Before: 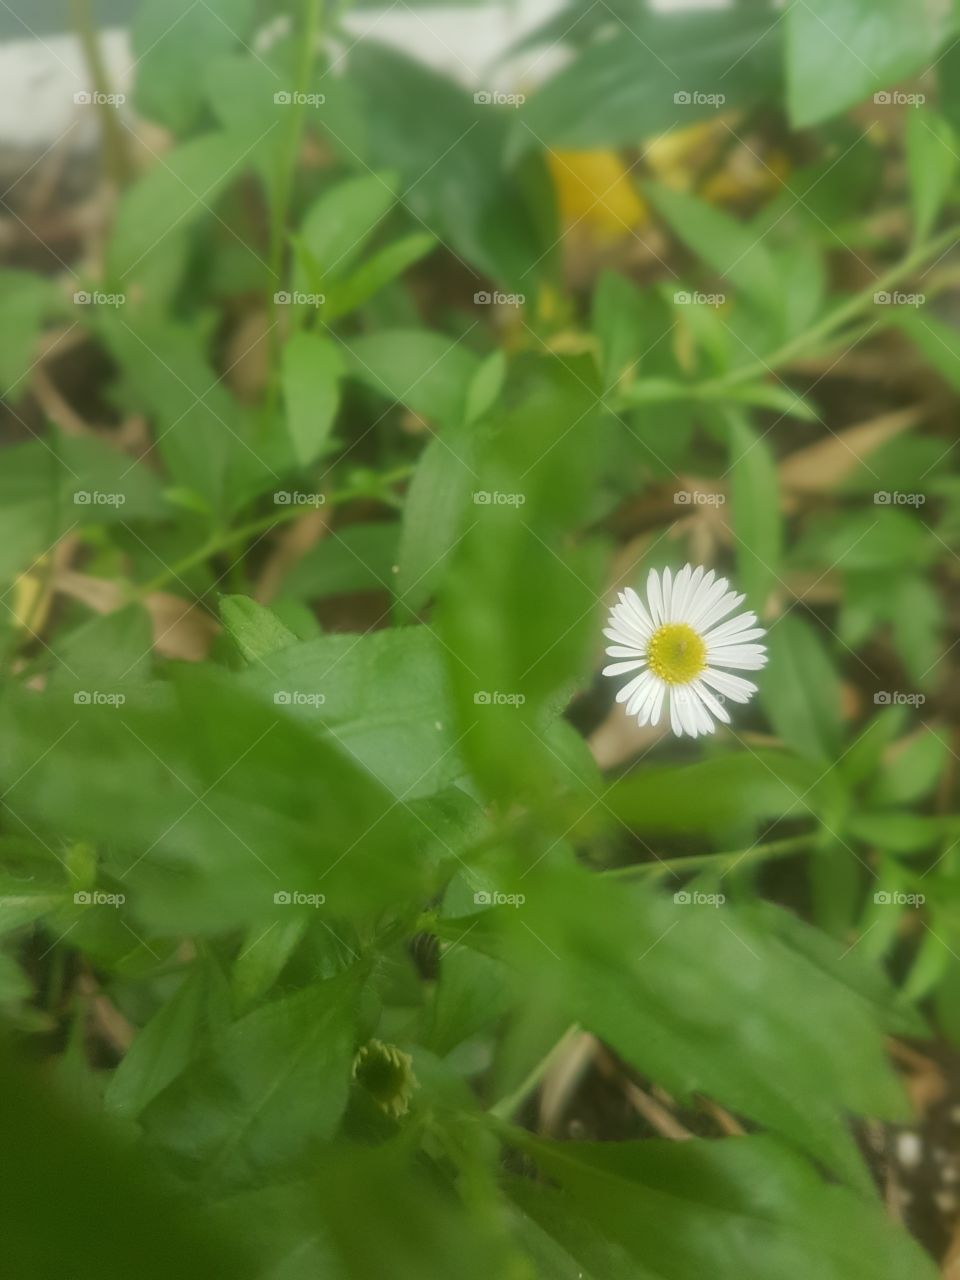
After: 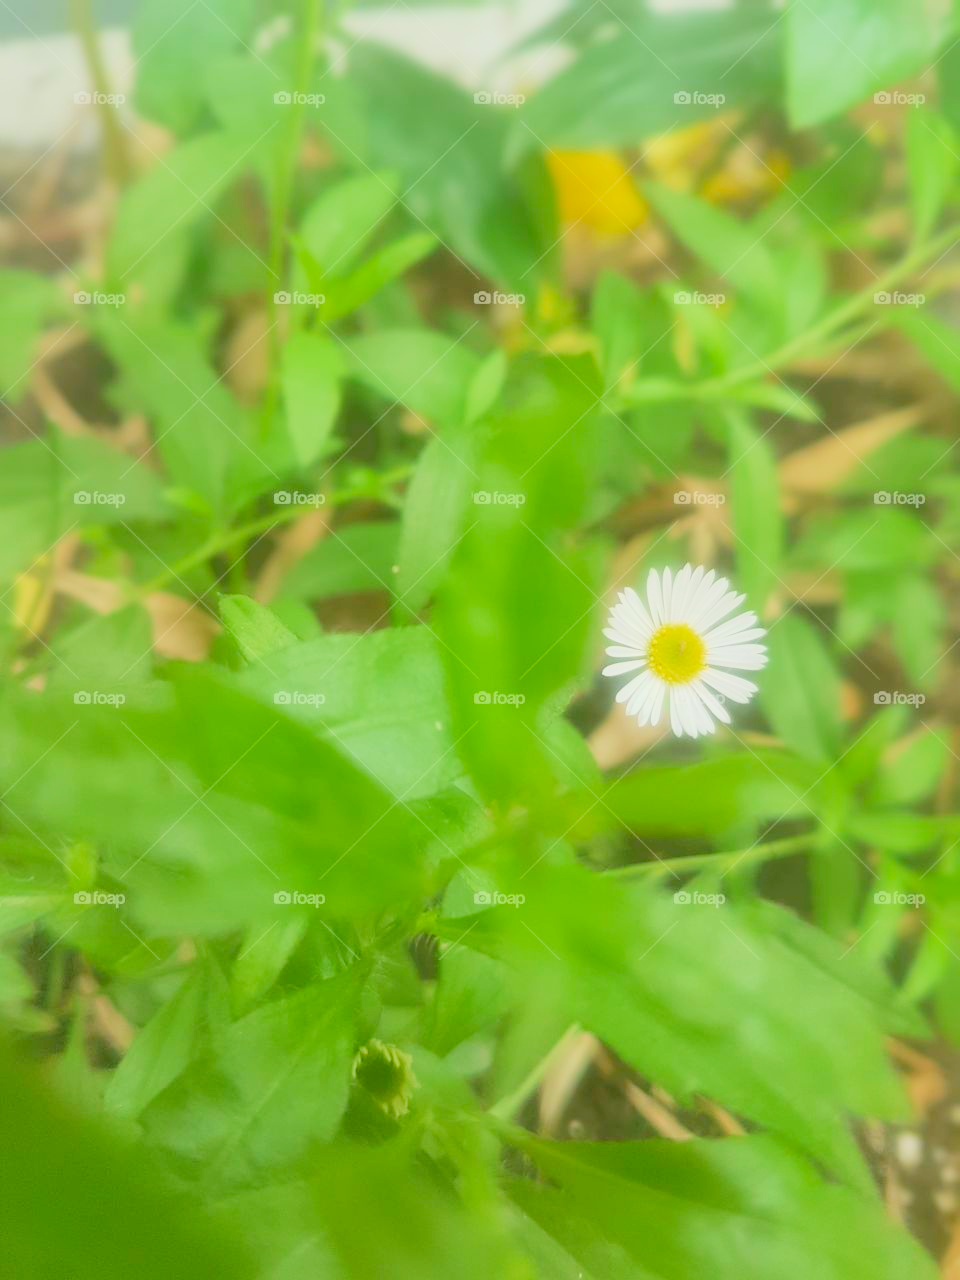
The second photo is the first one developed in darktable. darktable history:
filmic rgb: black relative exposure -6.15 EV, white relative exposure 6.96 EV, hardness 2.23, color science v6 (2022)
shadows and highlights: on, module defaults
exposure: exposure 1.089 EV, compensate highlight preservation false
levels: levels [0, 0.397, 0.955]
